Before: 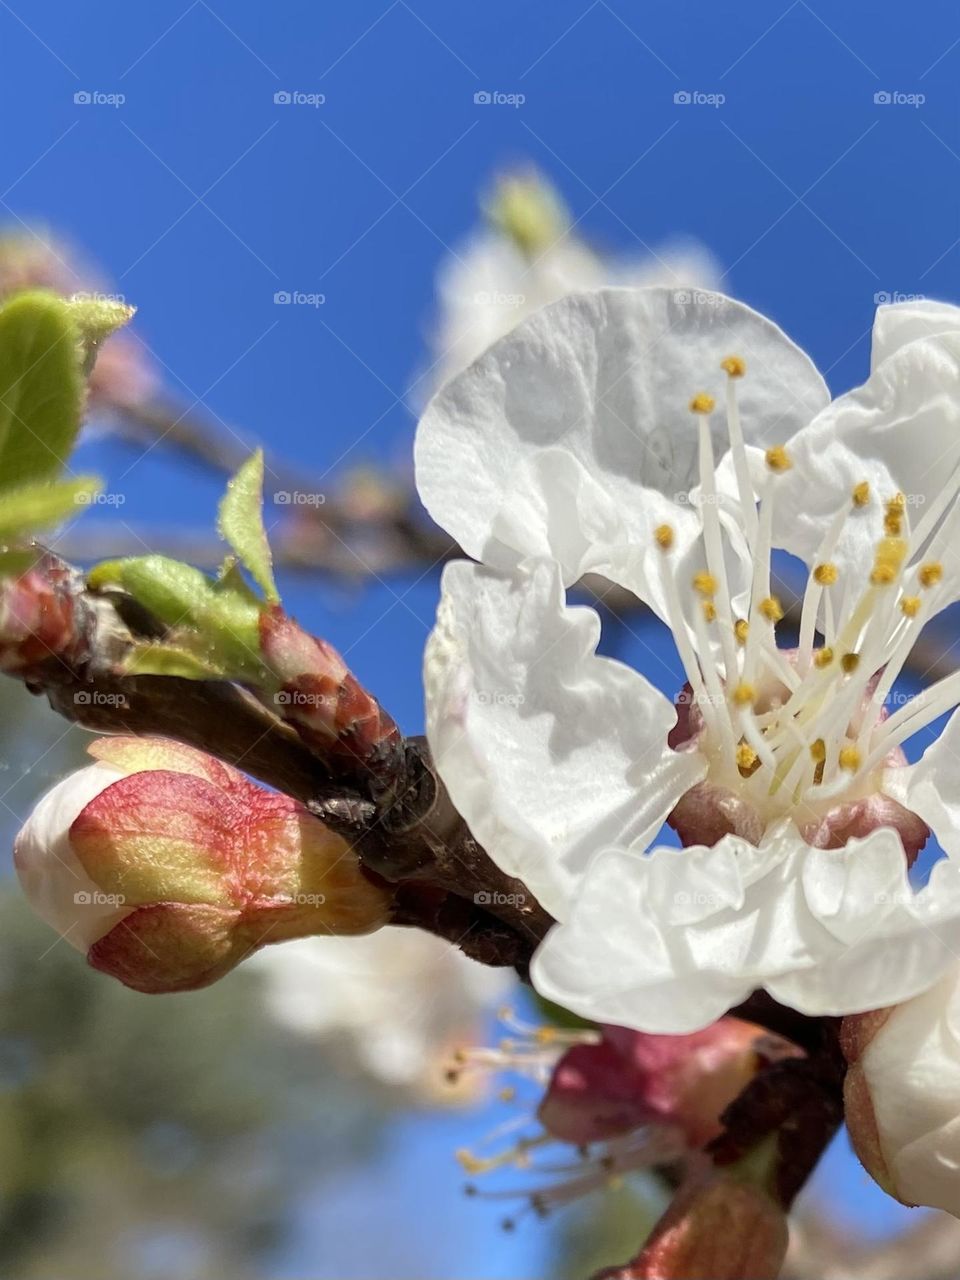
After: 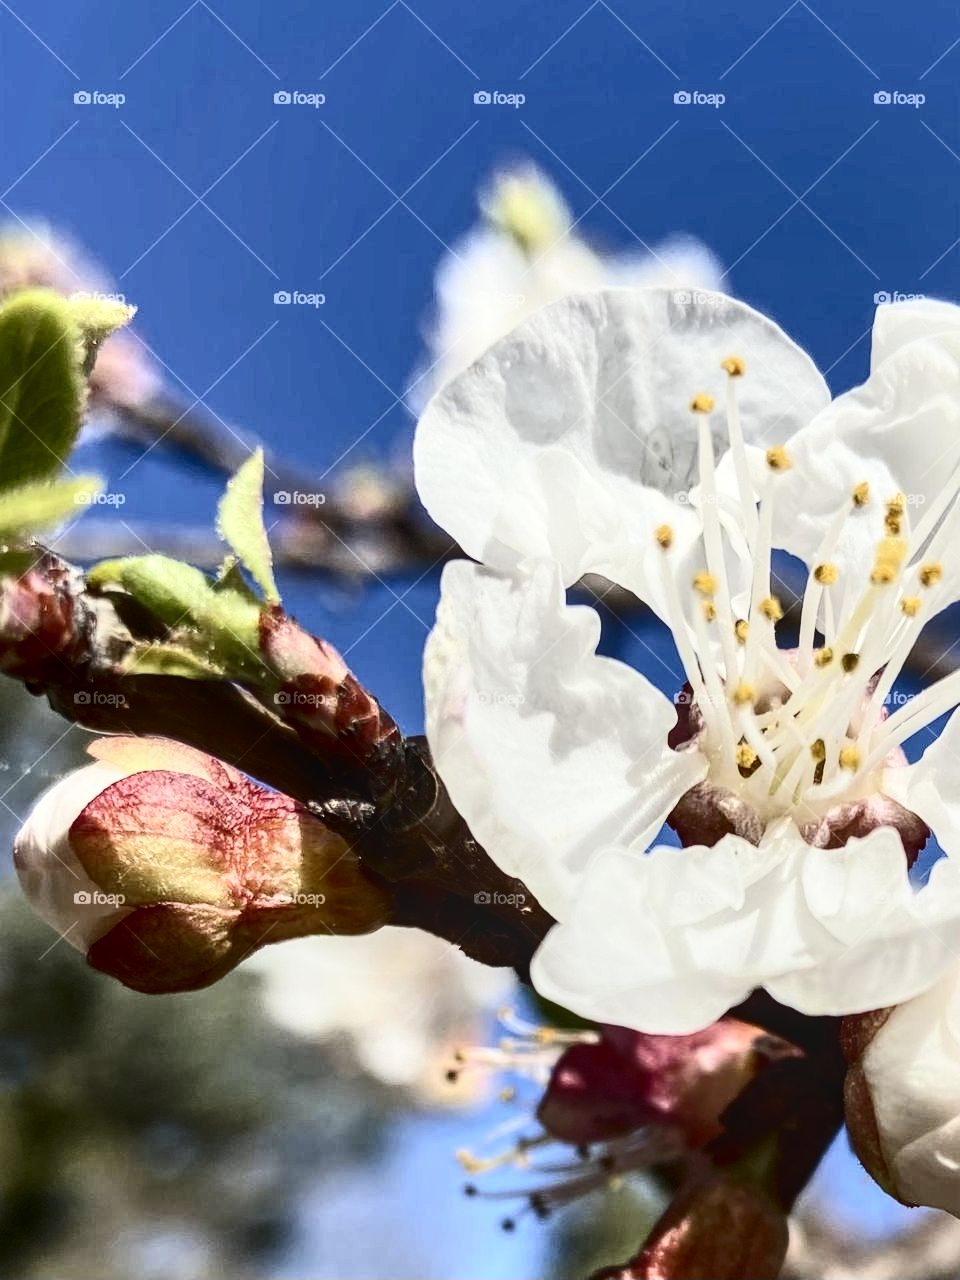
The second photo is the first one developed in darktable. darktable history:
local contrast: on, module defaults
contrast brightness saturation: contrast 0.505, saturation -0.084
